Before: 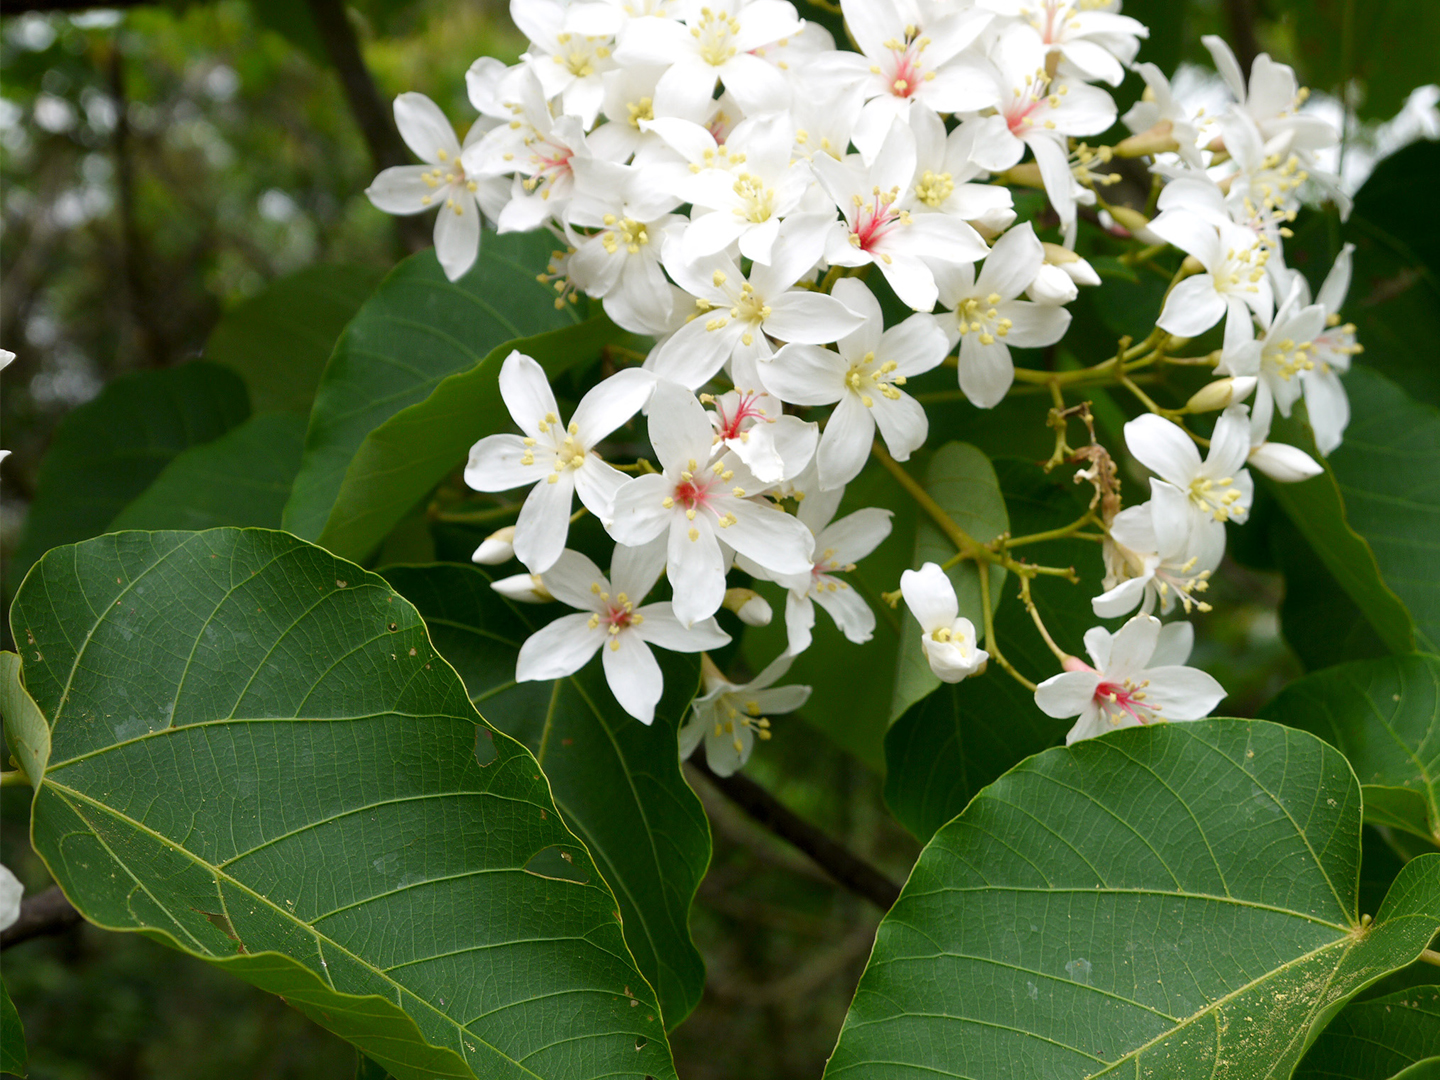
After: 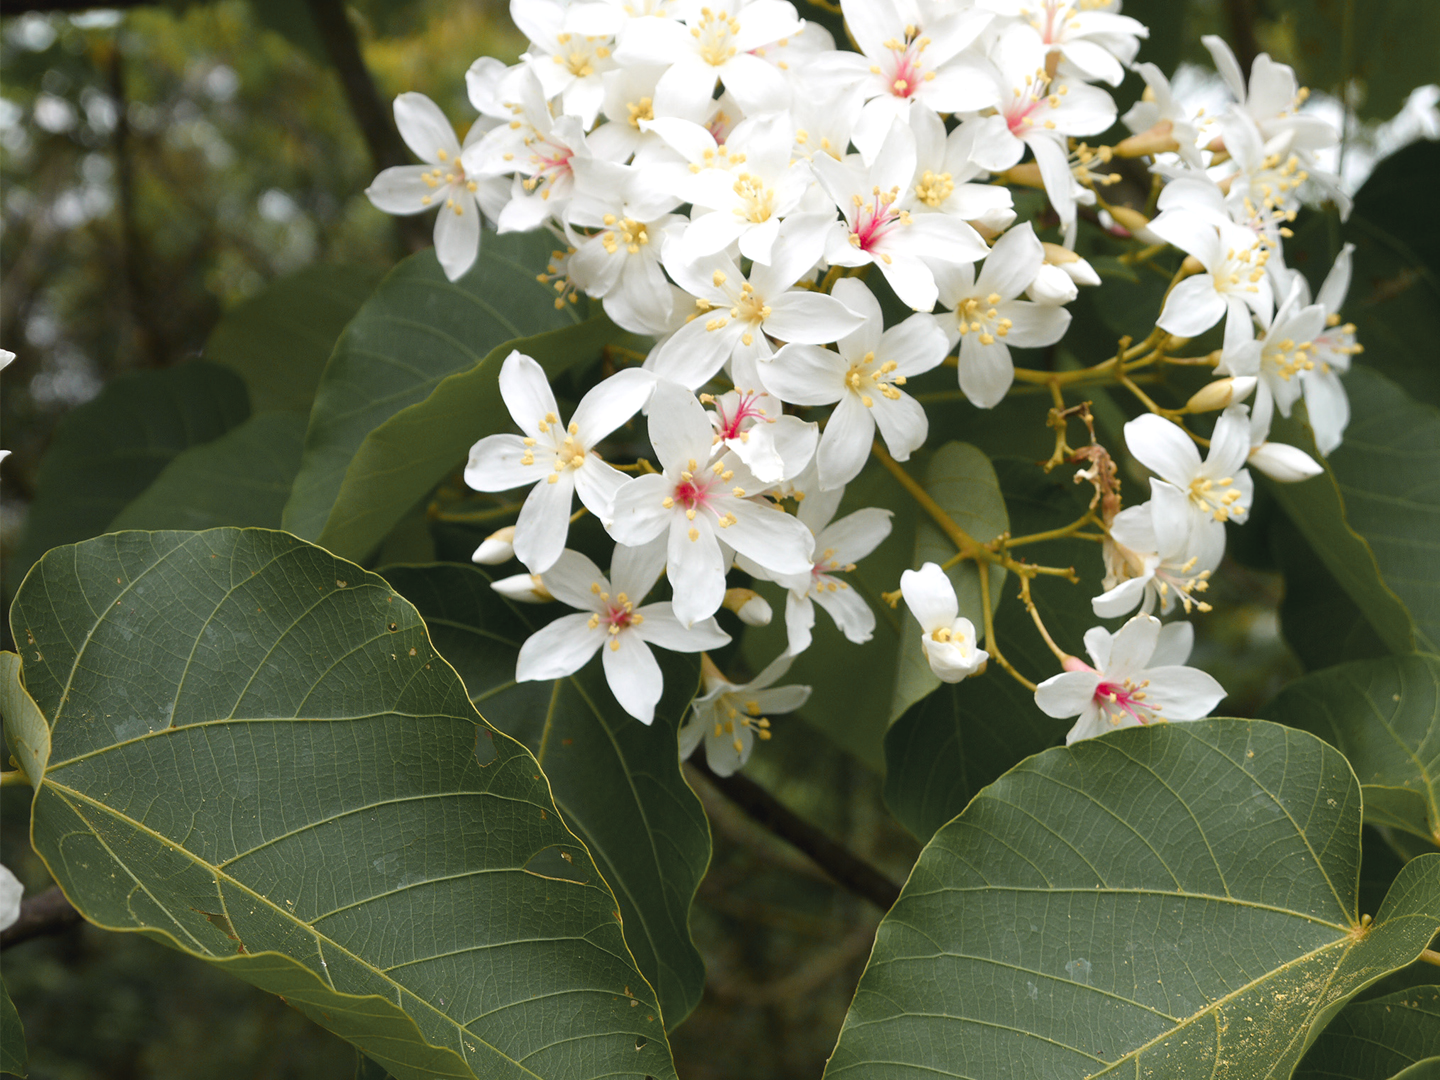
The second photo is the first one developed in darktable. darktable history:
color zones: curves: ch1 [(0.263, 0.53) (0.376, 0.287) (0.487, 0.512) (0.748, 0.547) (1, 0.513)]; ch2 [(0.262, 0.45) (0.751, 0.477)]
exposure: black level correction -0.004, exposure 0.055 EV, compensate highlight preservation false
contrast brightness saturation: saturation -0.047
